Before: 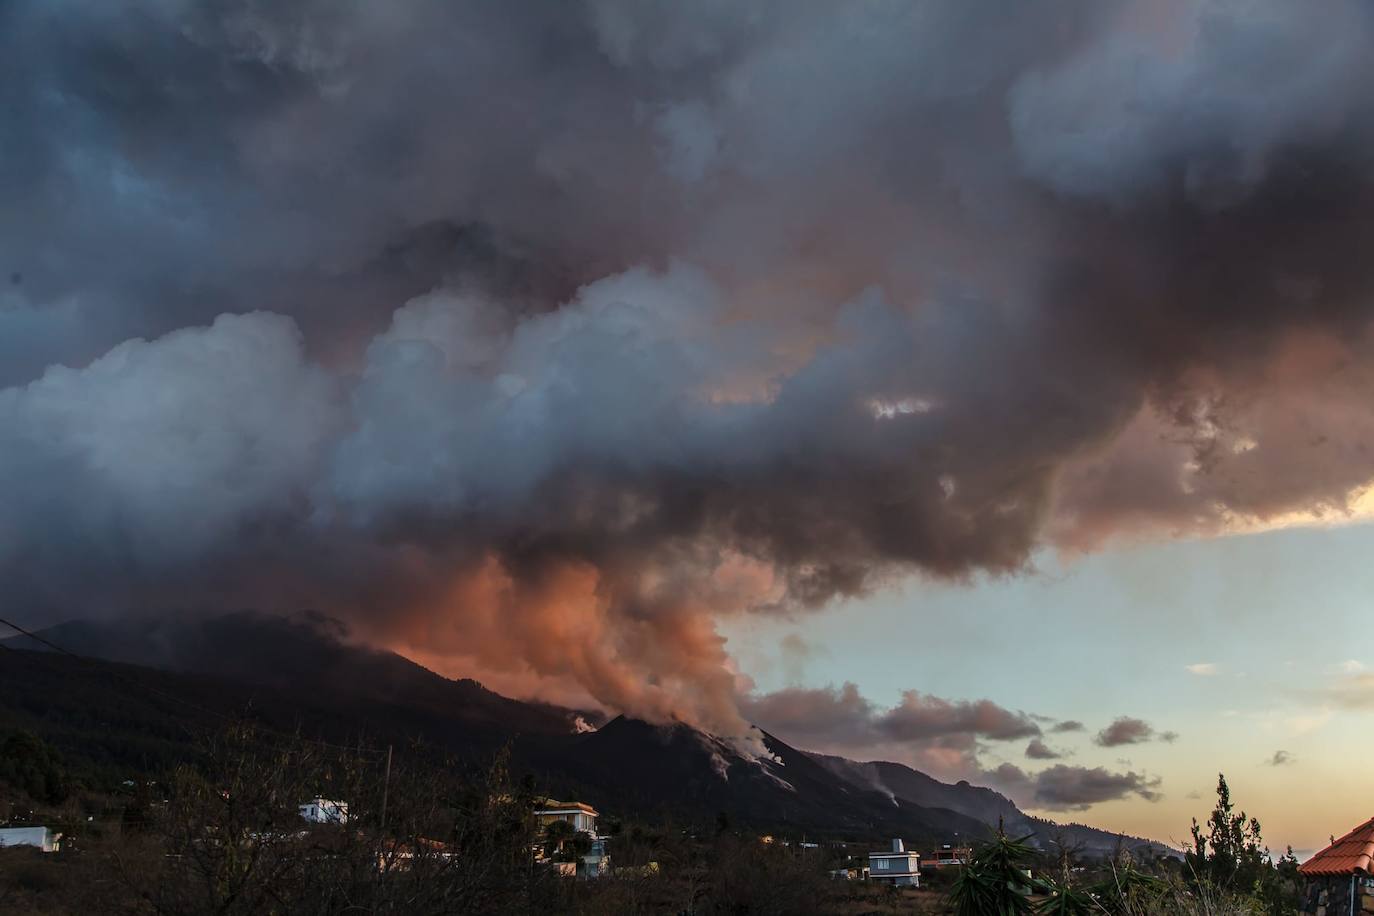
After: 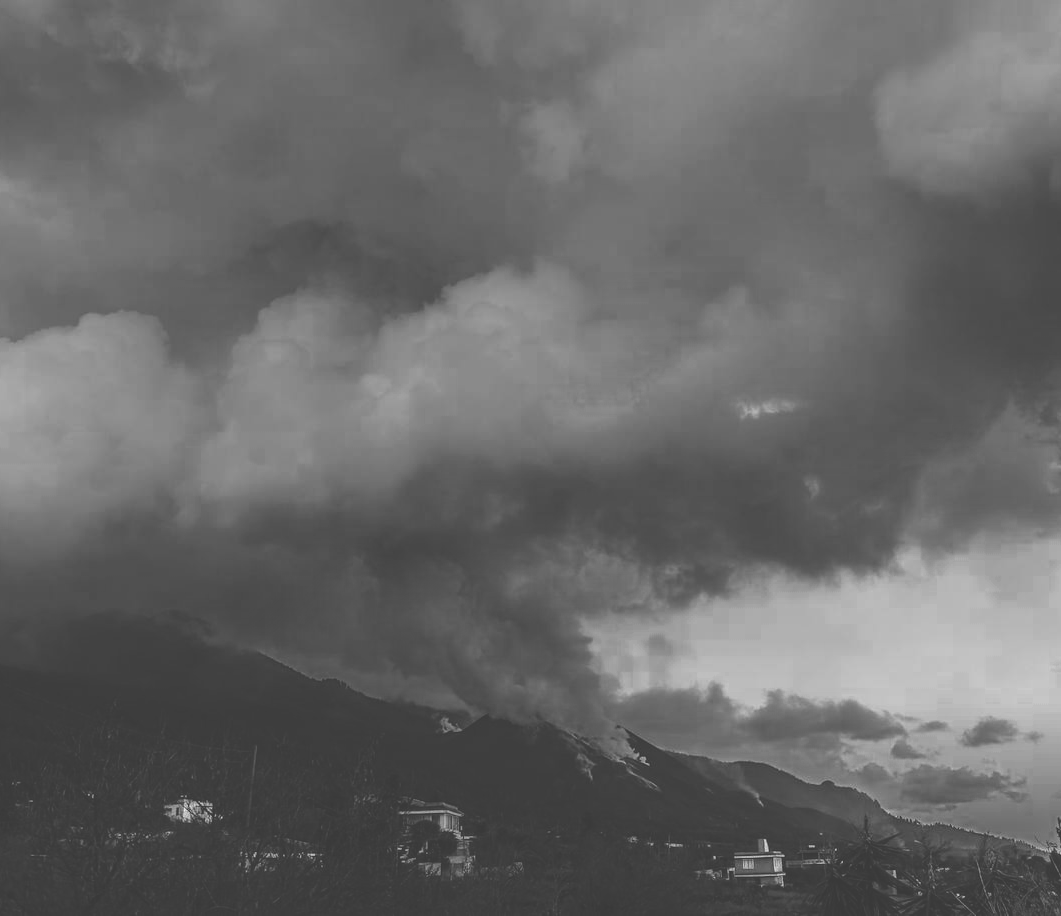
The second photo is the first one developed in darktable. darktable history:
exposure: black level correction -0.041, exposure 0.063 EV, compensate highlight preservation false
crop: left 9.874%, right 12.905%
color zones: curves: ch0 [(0.287, 0.048) (0.493, 0.484) (0.737, 0.816)]; ch1 [(0, 0) (0.143, 0) (0.286, 0) (0.429, 0) (0.571, 0) (0.714, 0) (0.857, 0)]
